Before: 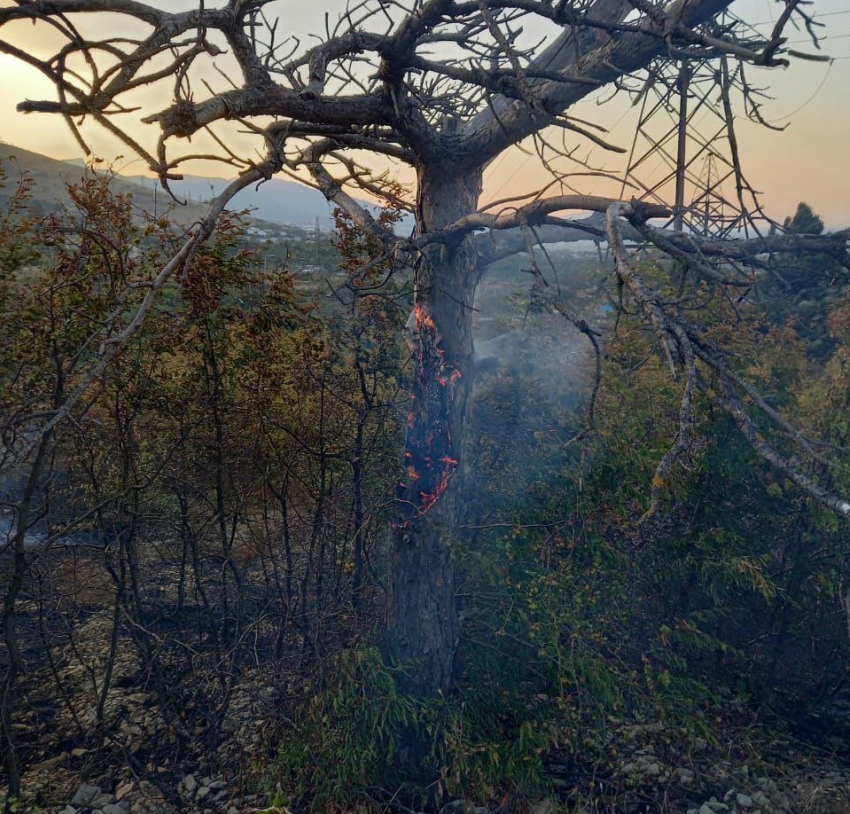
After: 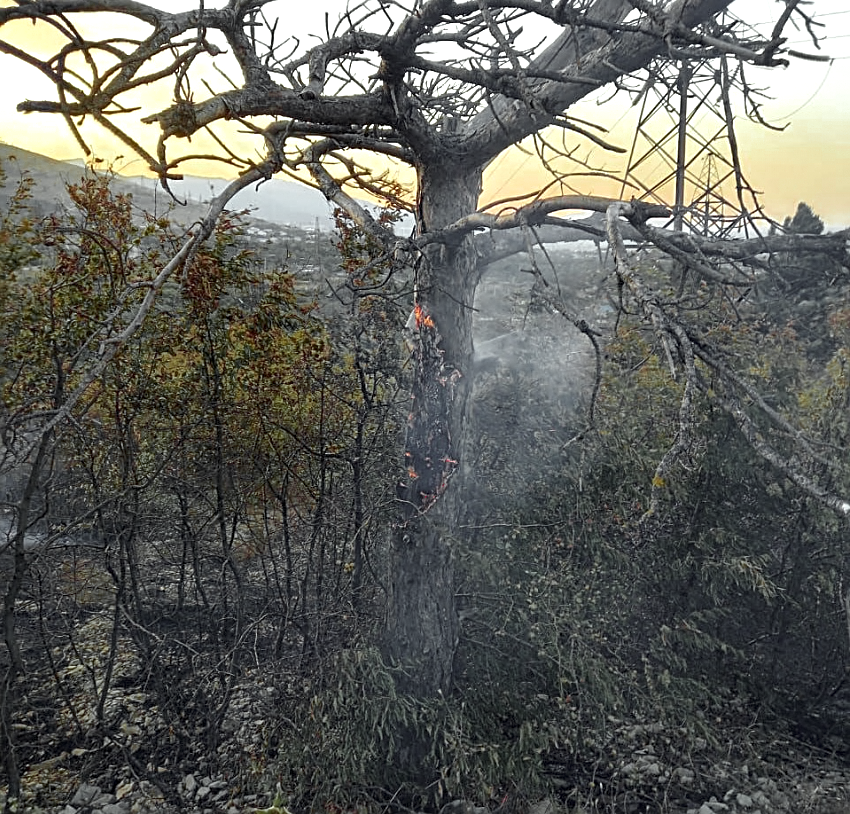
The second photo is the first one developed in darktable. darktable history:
sharpen: on, module defaults
exposure: exposure 1 EV, compensate highlight preservation false
color zones: curves: ch0 [(0.004, 0.388) (0.125, 0.392) (0.25, 0.404) (0.375, 0.5) (0.5, 0.5) (0.625, 0.5) (0.75, 0.5) (0.875, 0.5)]; ch1 [(0, 0.5) (0.125, 0.5) (0.25, 0.5) (0.375, 0.124) (0.524, 0.124) (0.645, 0.128) (0.789, 0.132) (0.914, 0.096) (0.998, 0.068)]
color correction: highlights a* -8.09, highlights b* 3.26
